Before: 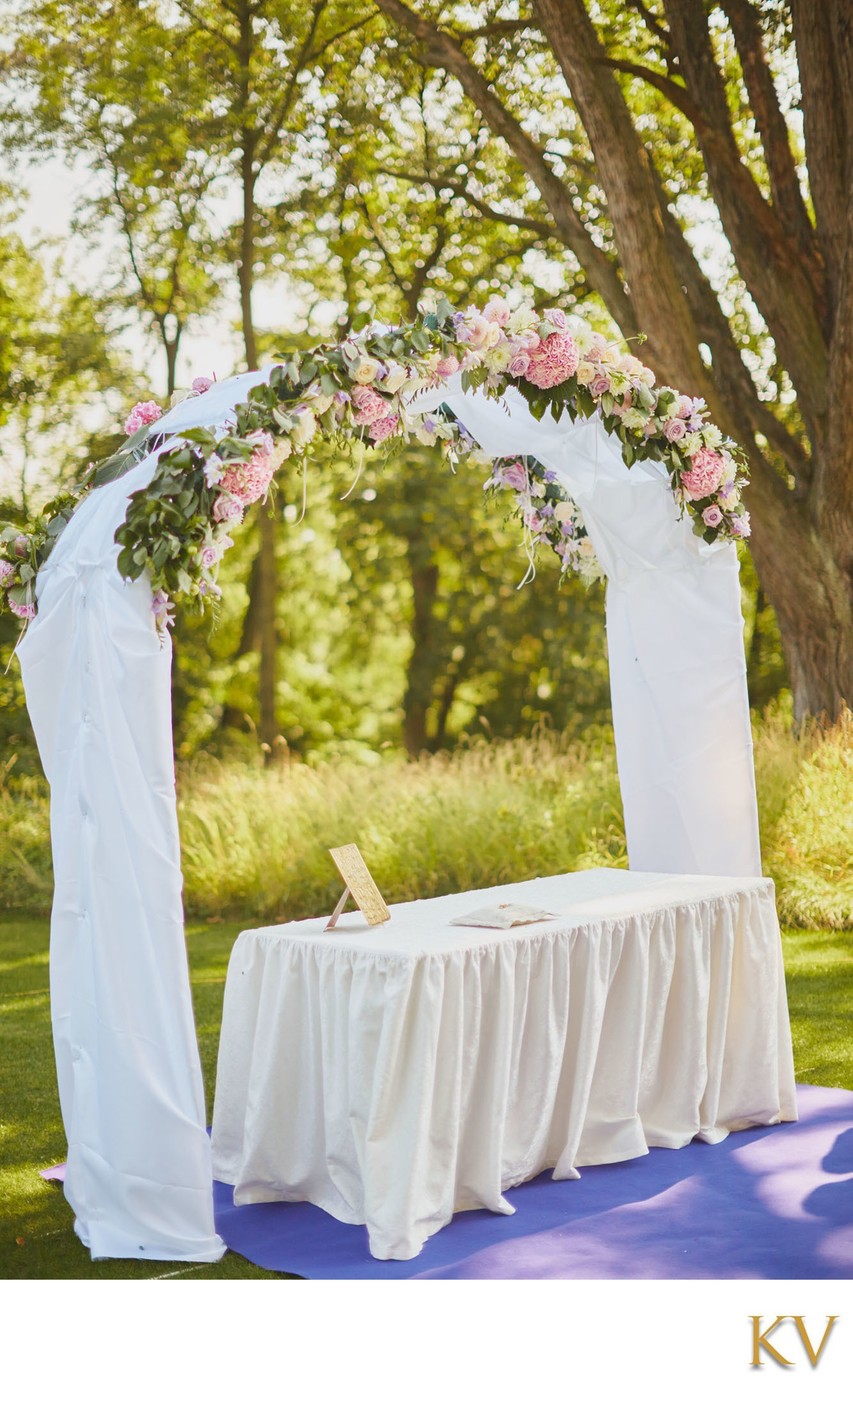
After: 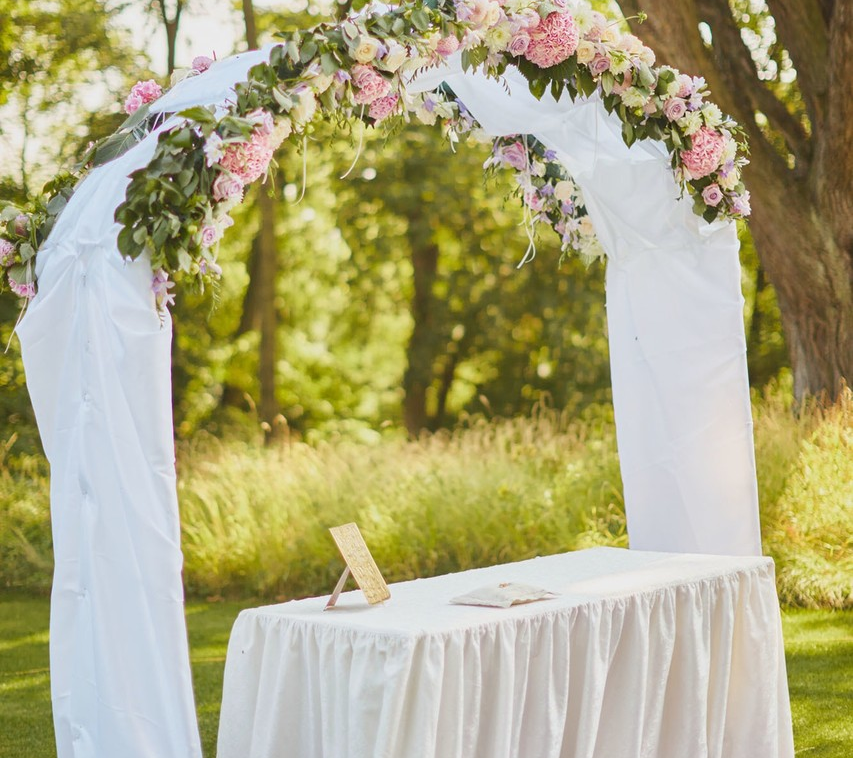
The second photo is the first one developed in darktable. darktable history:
crop and rotate: top 22.912%, bottom 23.078%
